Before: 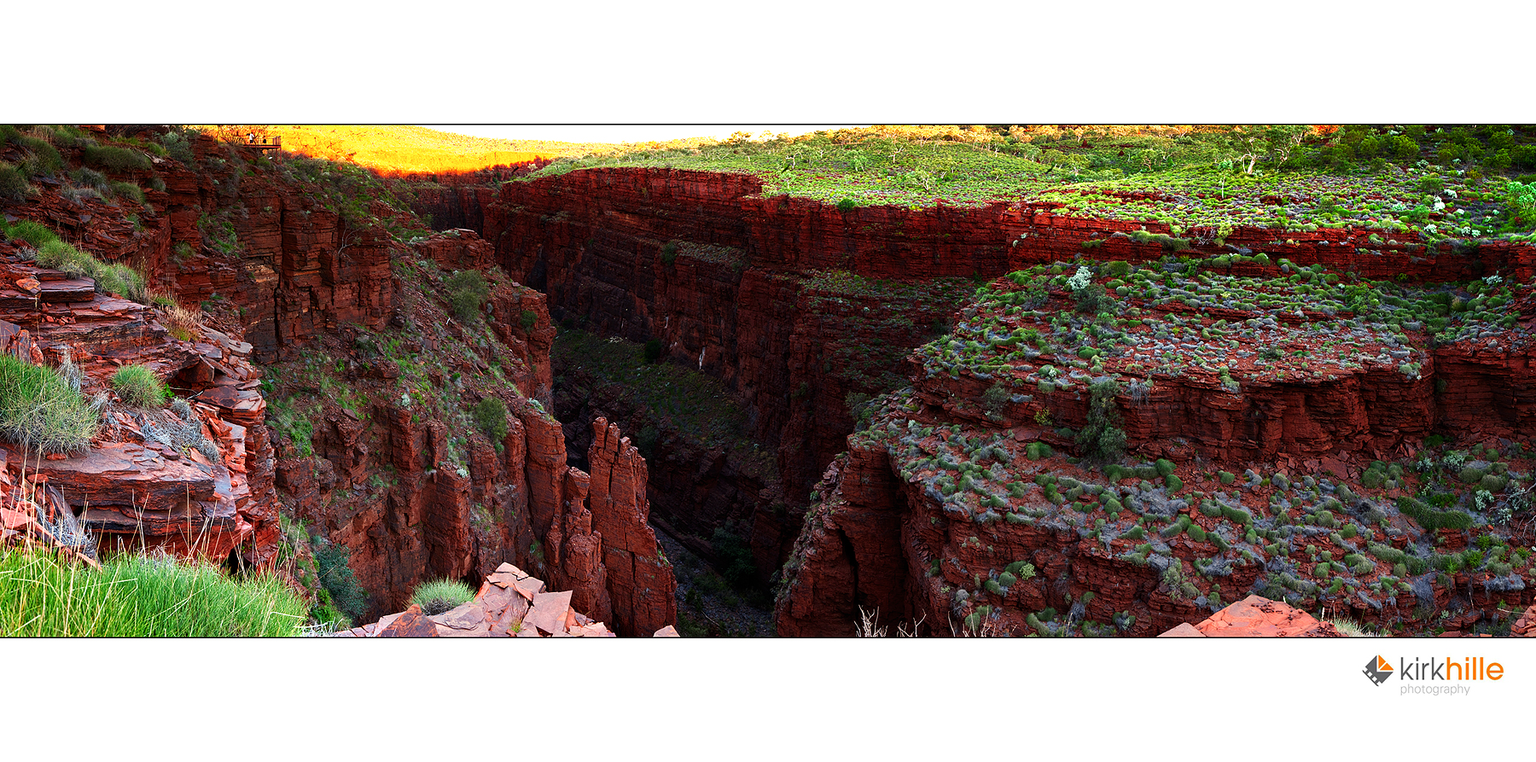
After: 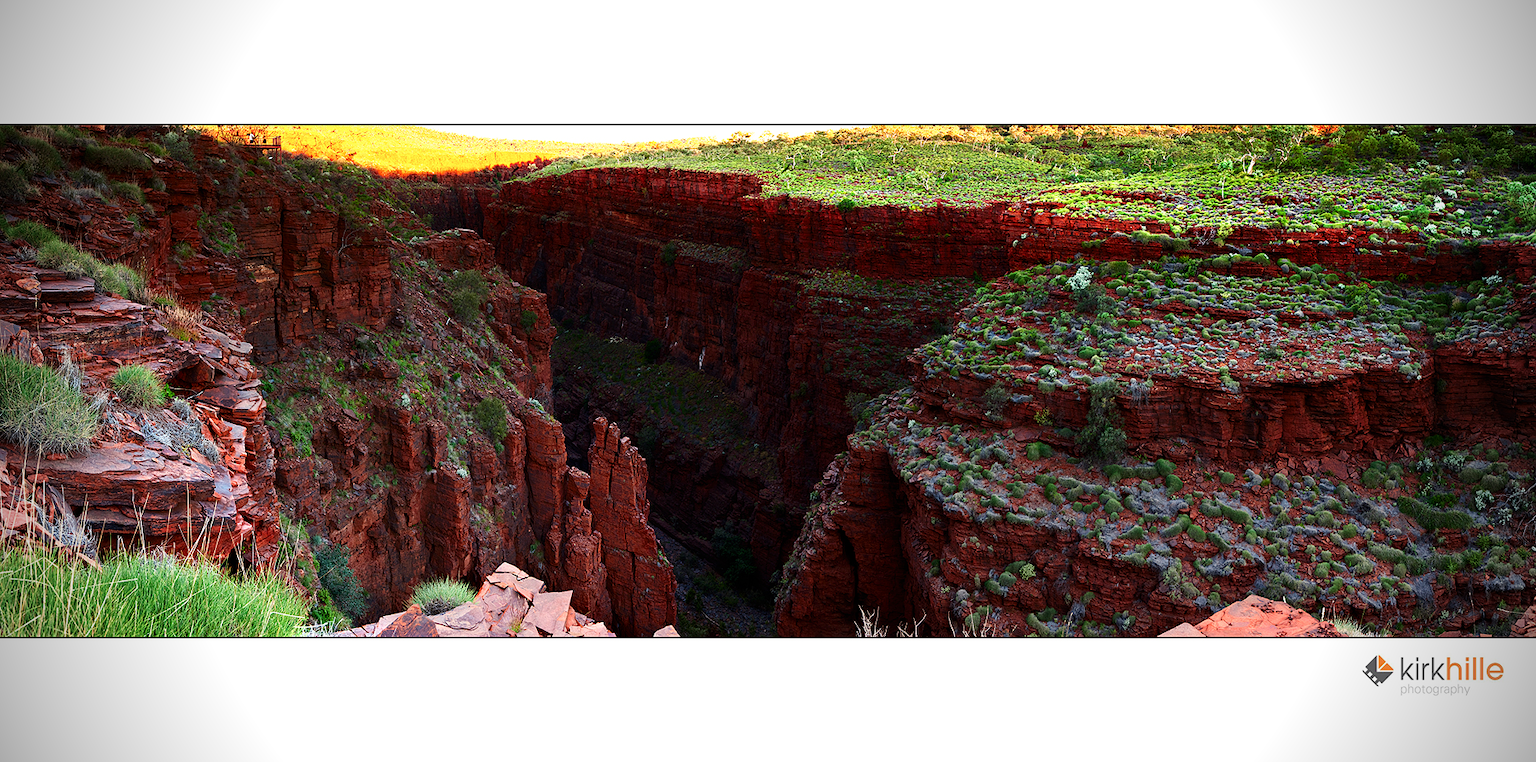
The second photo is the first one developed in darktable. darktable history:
vignetting: fall-off radius 46.29%, brightness -0.871
shadows and highlights: shadows -30.43, highlights 30.01
